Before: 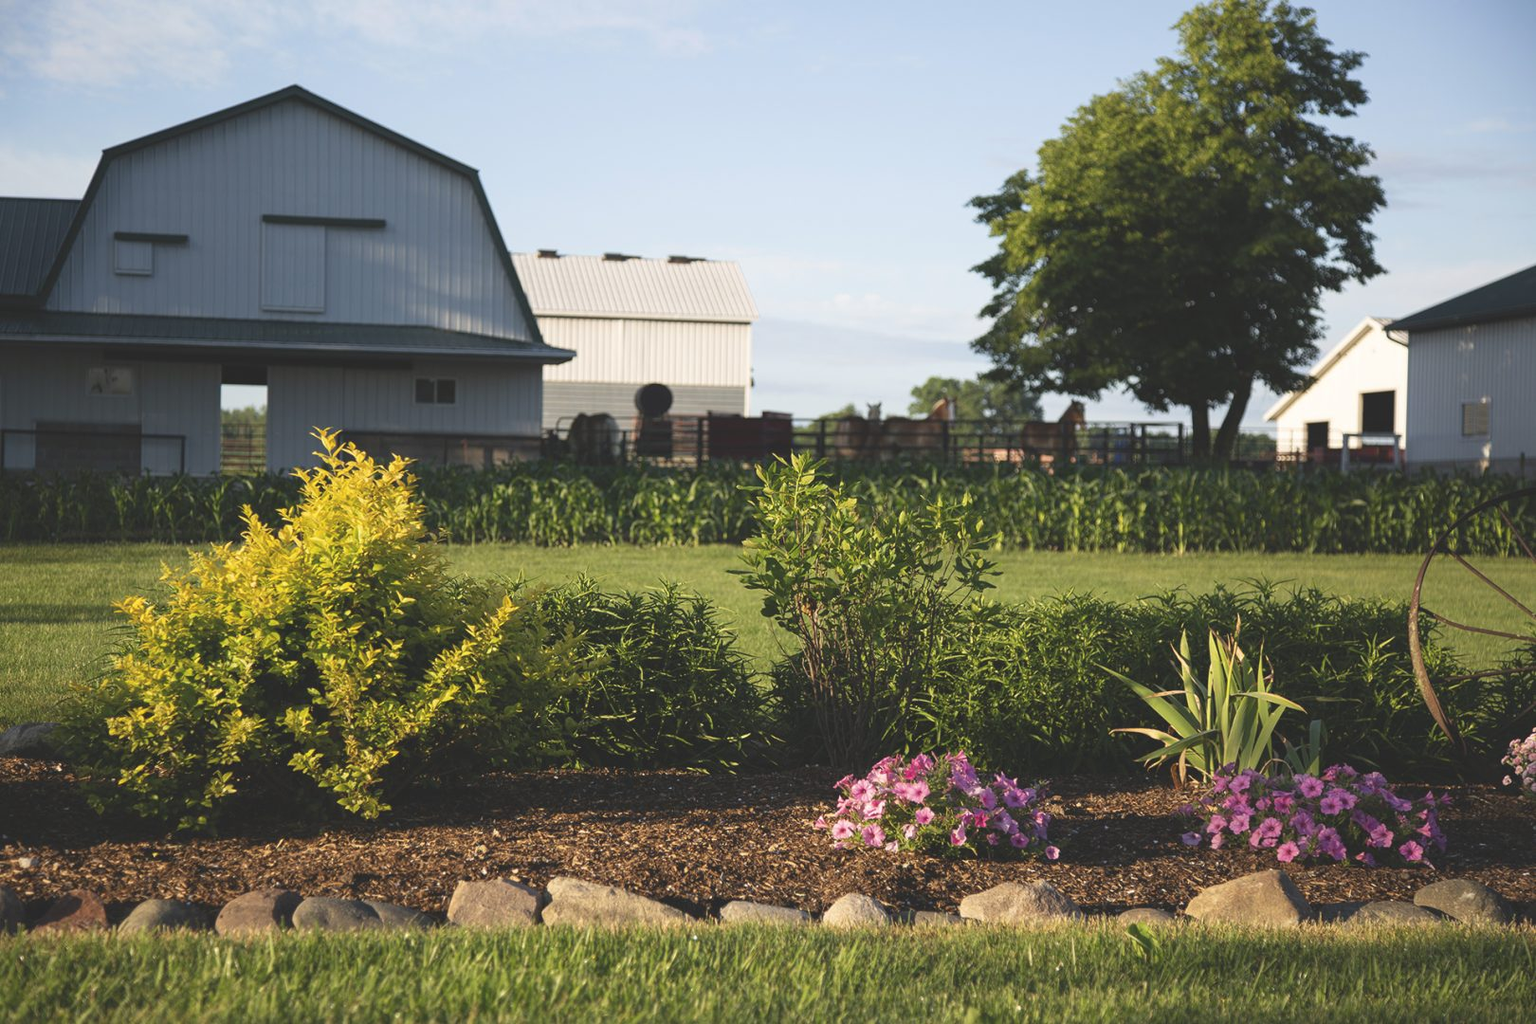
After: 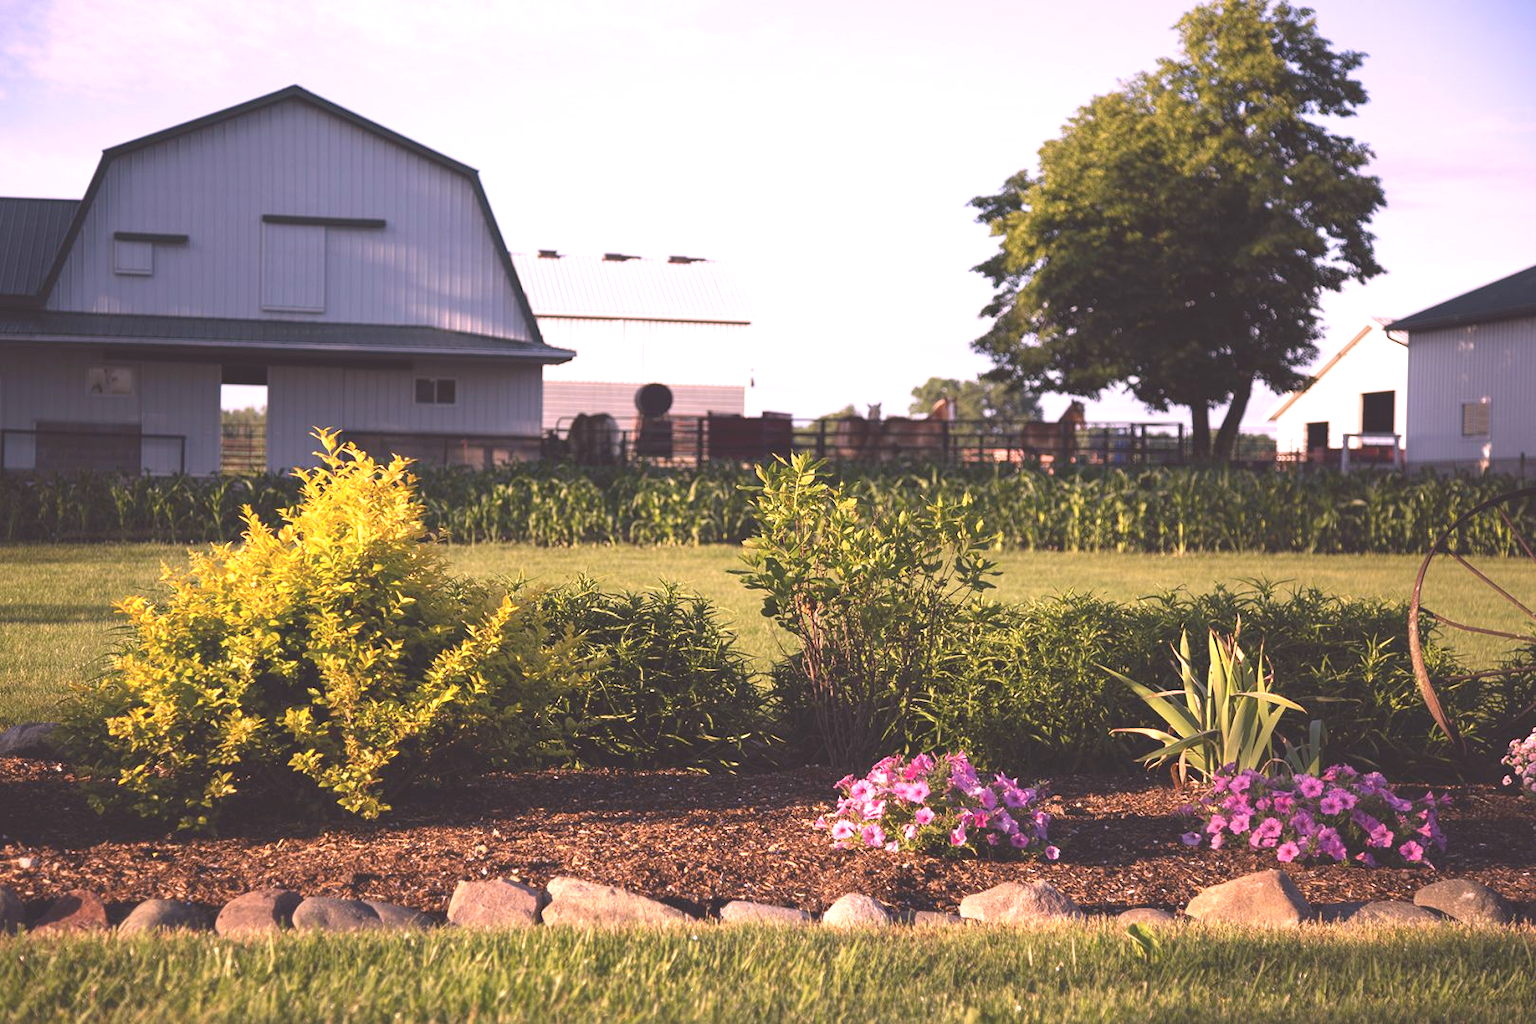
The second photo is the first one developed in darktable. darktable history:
white balance: red 1.188, blue 1.11
exposure: black level correction 0, exposure 0.5 EV, compensate highlight preservation false
